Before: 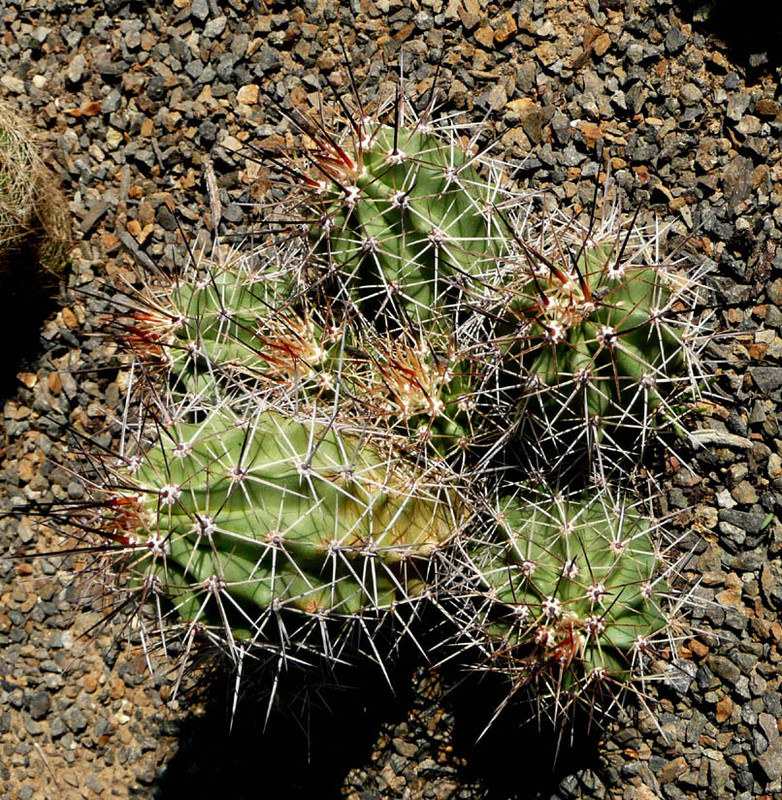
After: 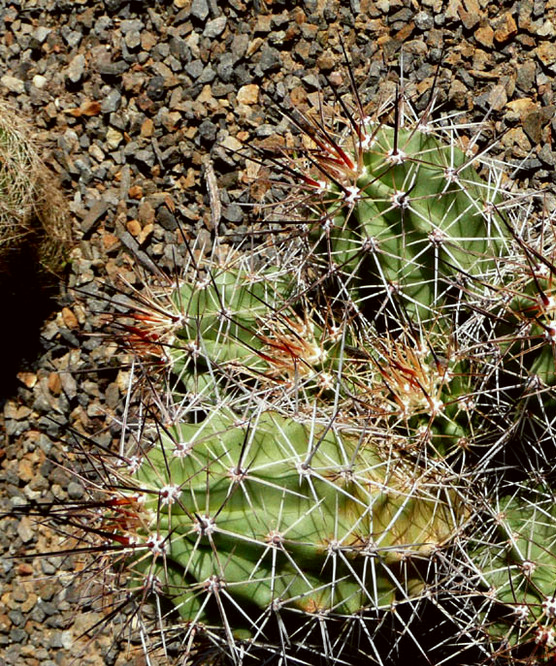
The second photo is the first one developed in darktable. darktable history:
crop: right 28.885%, bottom 16.626%
color correction: highlights a* -2.73, highlights b* -2.09, shadows a* 2.41, shadows b* 2.73
